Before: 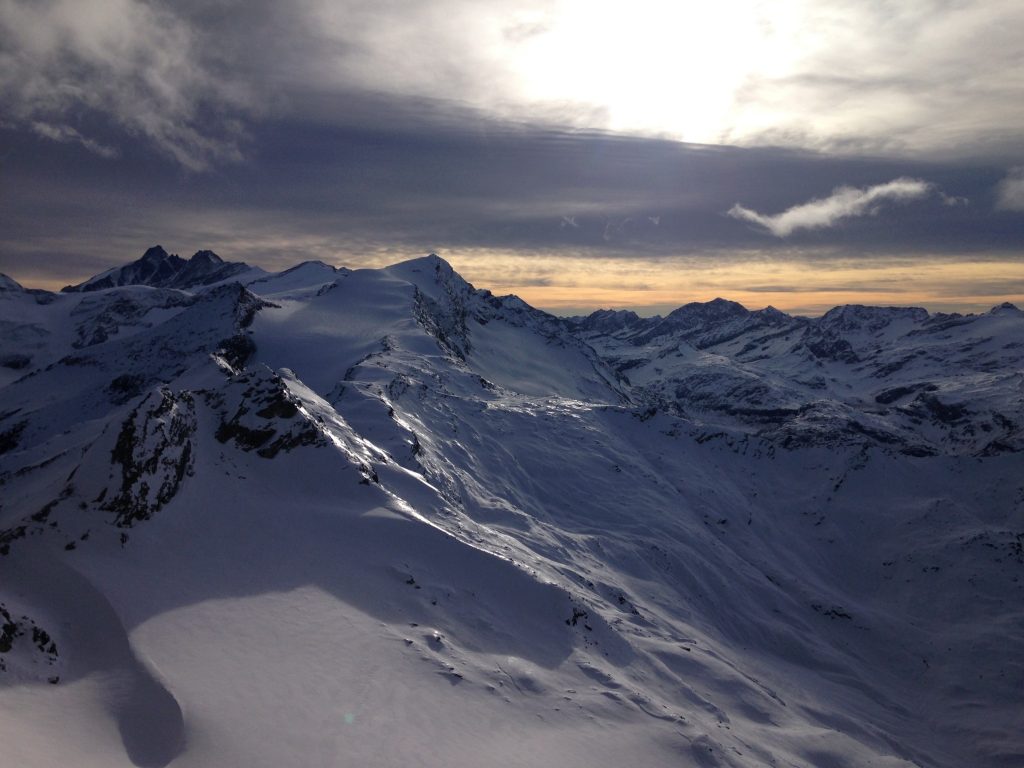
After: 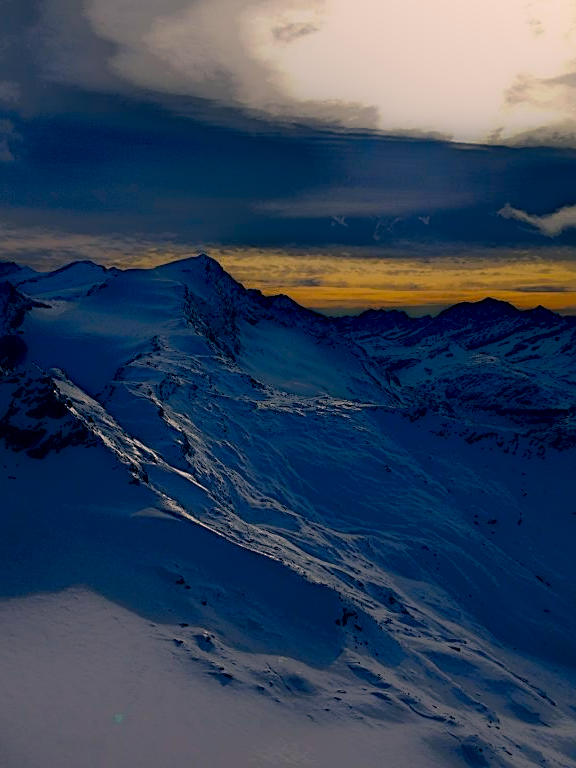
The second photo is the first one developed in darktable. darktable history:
sharpen: on, module defaults
color balance rgb: linear chroma grading › global chroma 15%, perceptual saturation grading › global saturation 30%
crop and rotate: left 22.516%, right 21.234%
local contrast: highlights 0%, shadows 198%, detail 164%, midtone range 0.001
color correction: highlights a* 10.32, highlights b* 14.66, shadows a* -9.59, shadows b* -15.02
contrast equalizer: y [[0.5, 0.496, 0.435, 0.435, 0.496, 0.5], [0.5 ×6], [0.5 ×6], [0 ×6], [0 ×6]]
